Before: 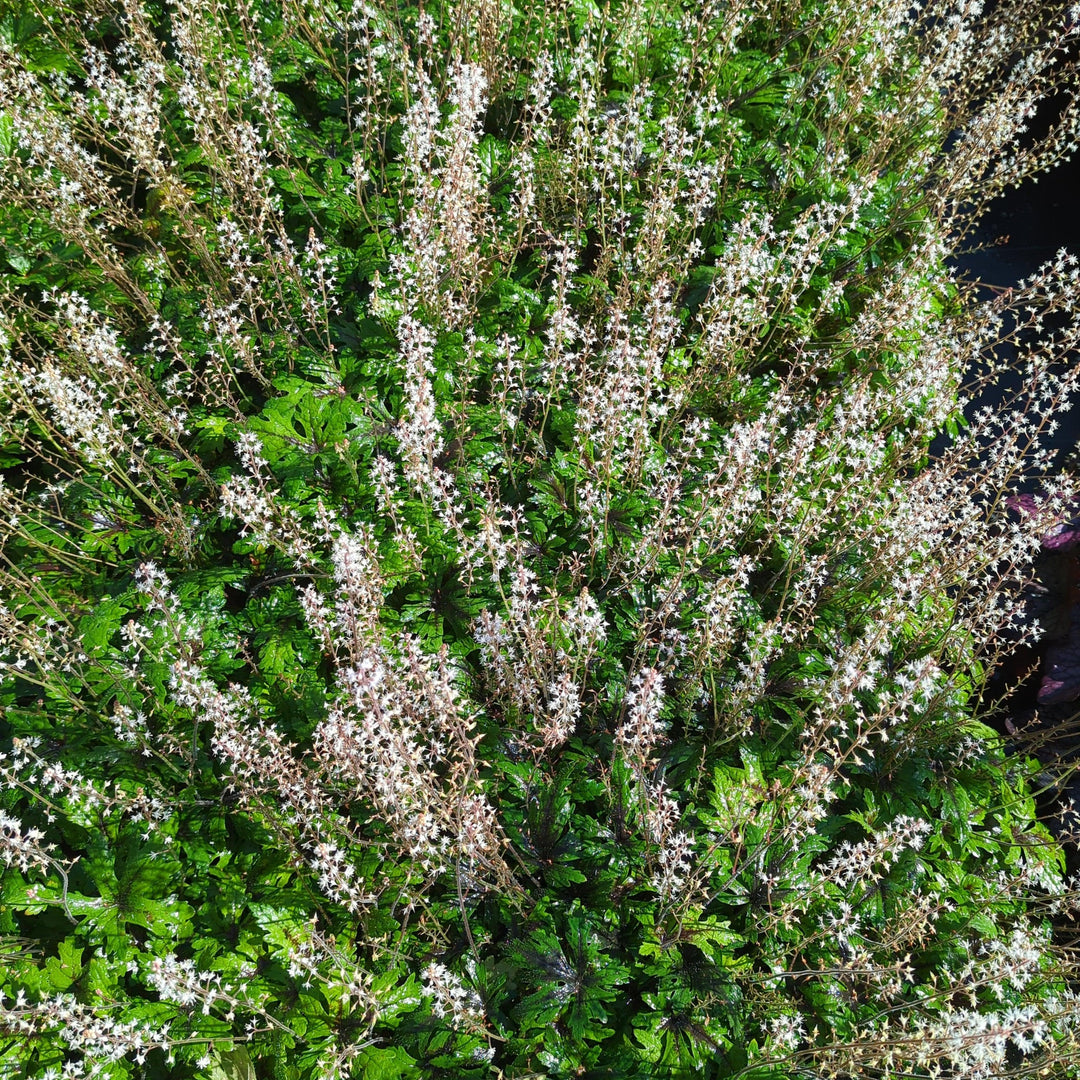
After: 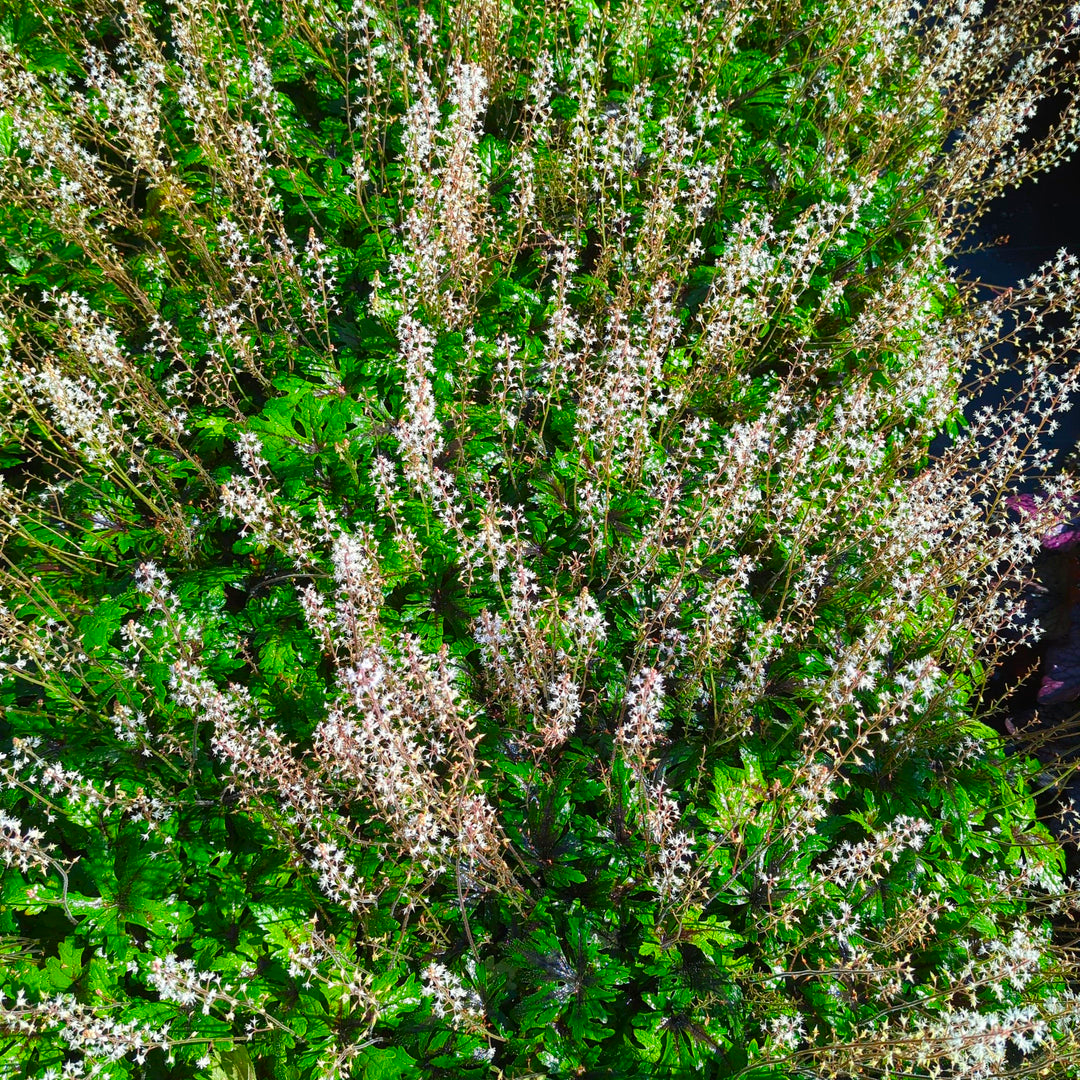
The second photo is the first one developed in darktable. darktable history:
contrast brightness saturation: saturation 0.488
